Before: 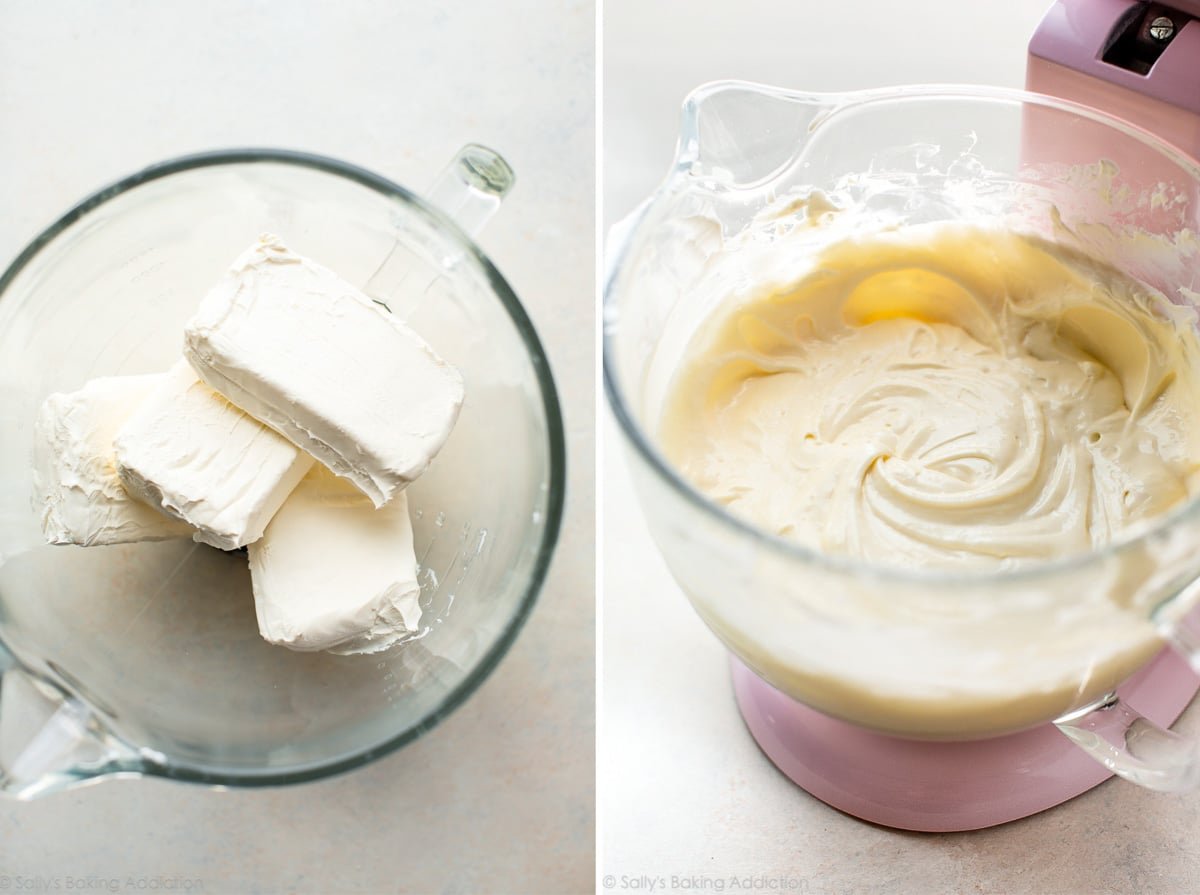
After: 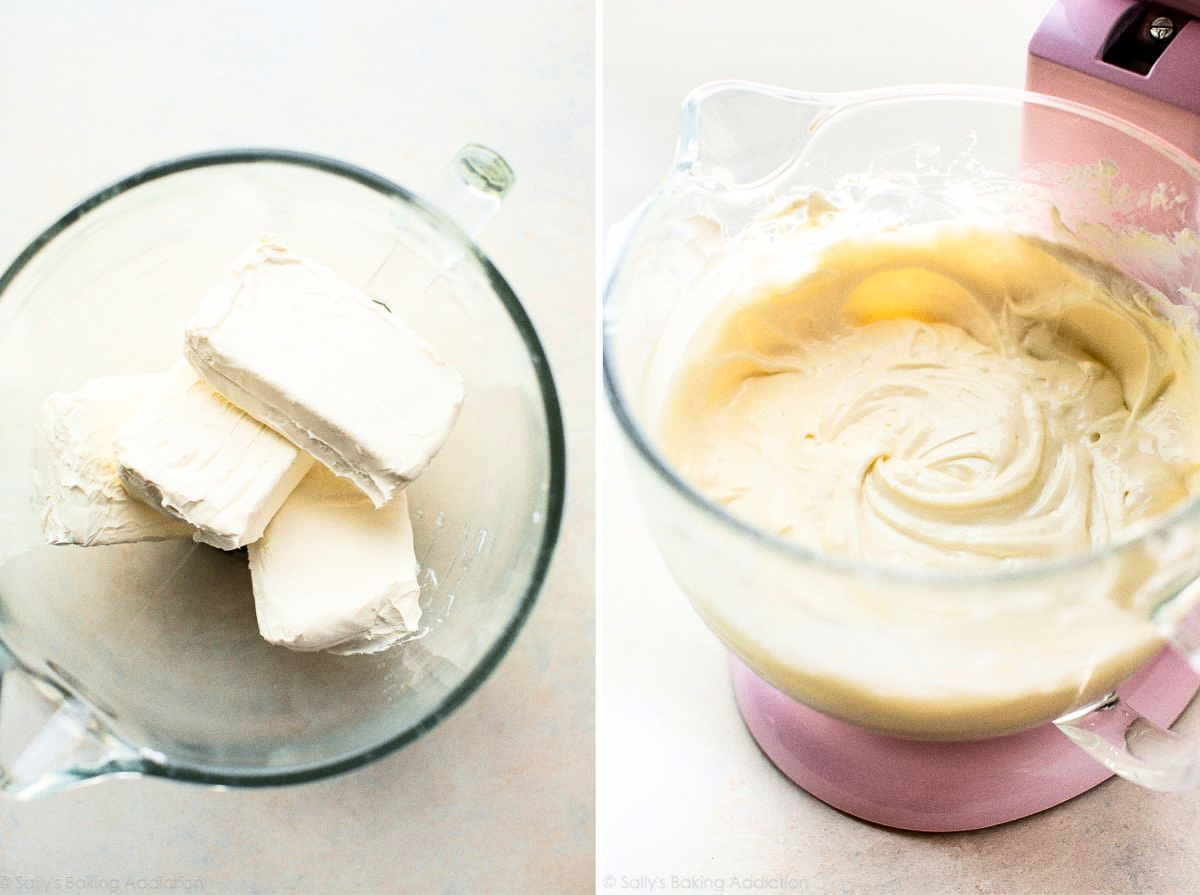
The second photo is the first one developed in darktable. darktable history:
grain: coarseness 0.09 ISO
velvia: on, module defaults
contrast brightness saturation: contrast 0.22
